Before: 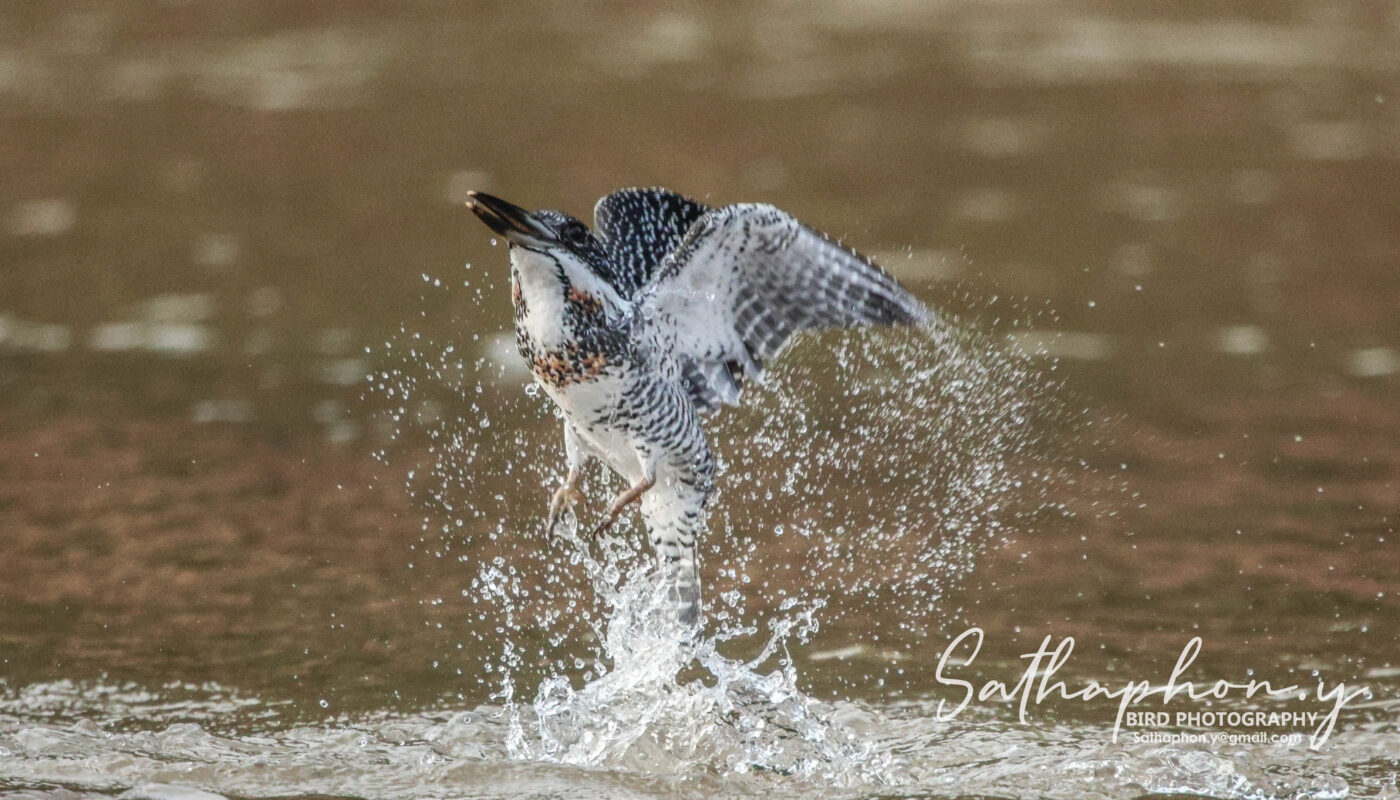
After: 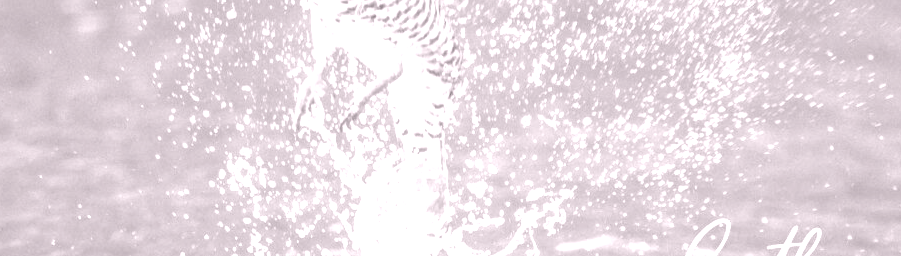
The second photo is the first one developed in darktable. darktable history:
colorize: hue 25.2°, saturation 83%, source mix 82%, lightness 79%, version 1
crop: left 18.091%, top 51.13%, right 17.525%, bottom 16.85%
color calibration: illuminant custom, x 0.39, y 0.392, temperature 3856.94 K
